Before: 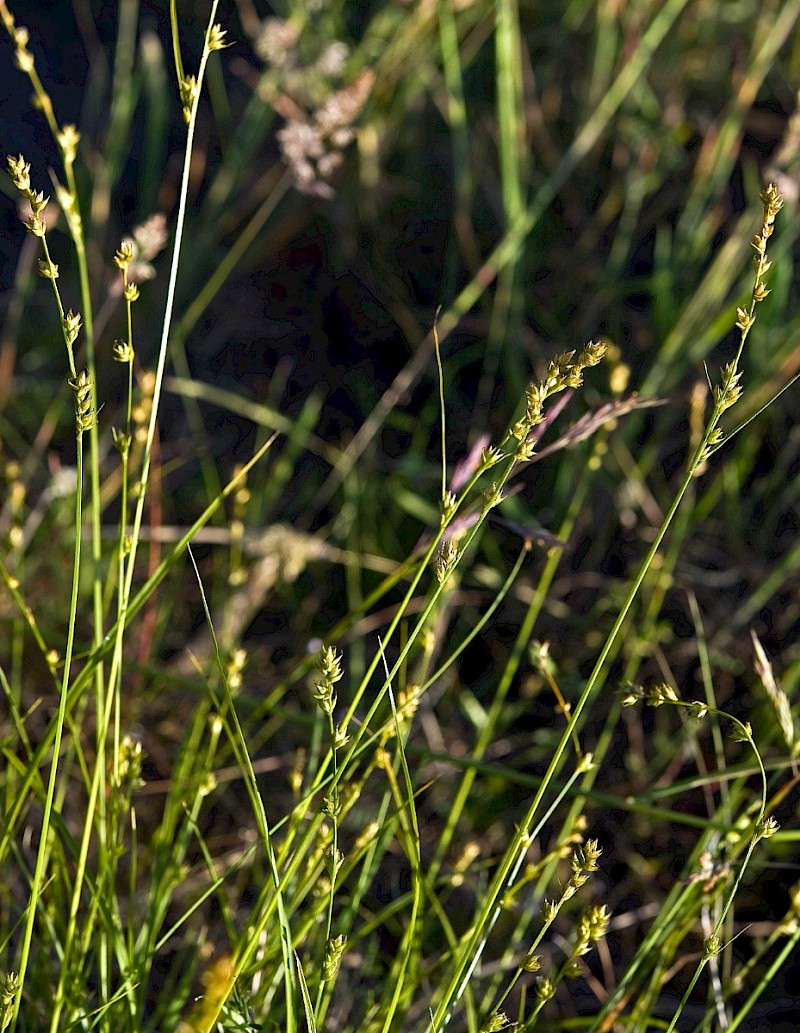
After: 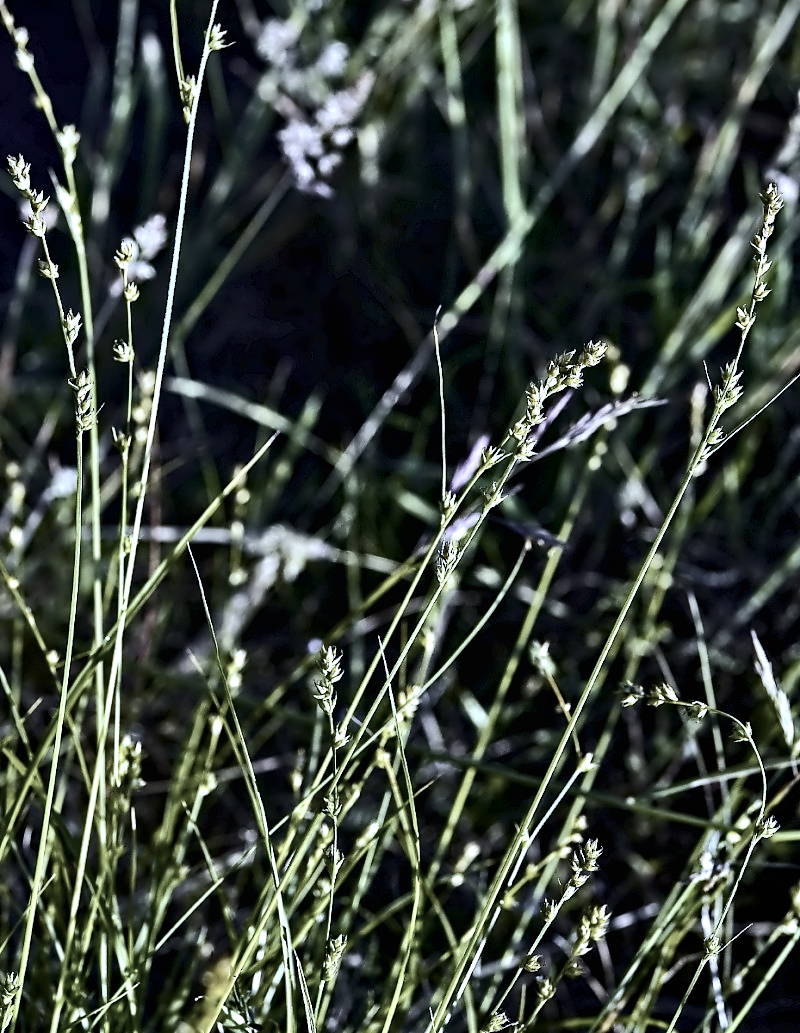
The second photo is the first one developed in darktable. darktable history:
white balance: red 0.766, blue 1.537
local contrast: mode bilateral grid, contrast 100, coarseness 100, detail 91%, midtone range 0.2
color balance rgb: perceptual saturation grading › global saturation 20%, global vibrance 20%
contrast equalizer: octaves 7, y [[0.5, 0.542, 0.583, 0.625, 0.667, 0.708], [0.5 ×6], [0.5 ×6], [0, 0.033, 0.067, 0.1, 0.133, 0.167], [0, 0.05, 0.1, 0.15, 0.2, 0.25]]
contrast brightness saturation: contrast 0.19, brightness -0.11, saturation 0.21
shadows and highlights: soften with gaussian
color correction: saturation 0.3
